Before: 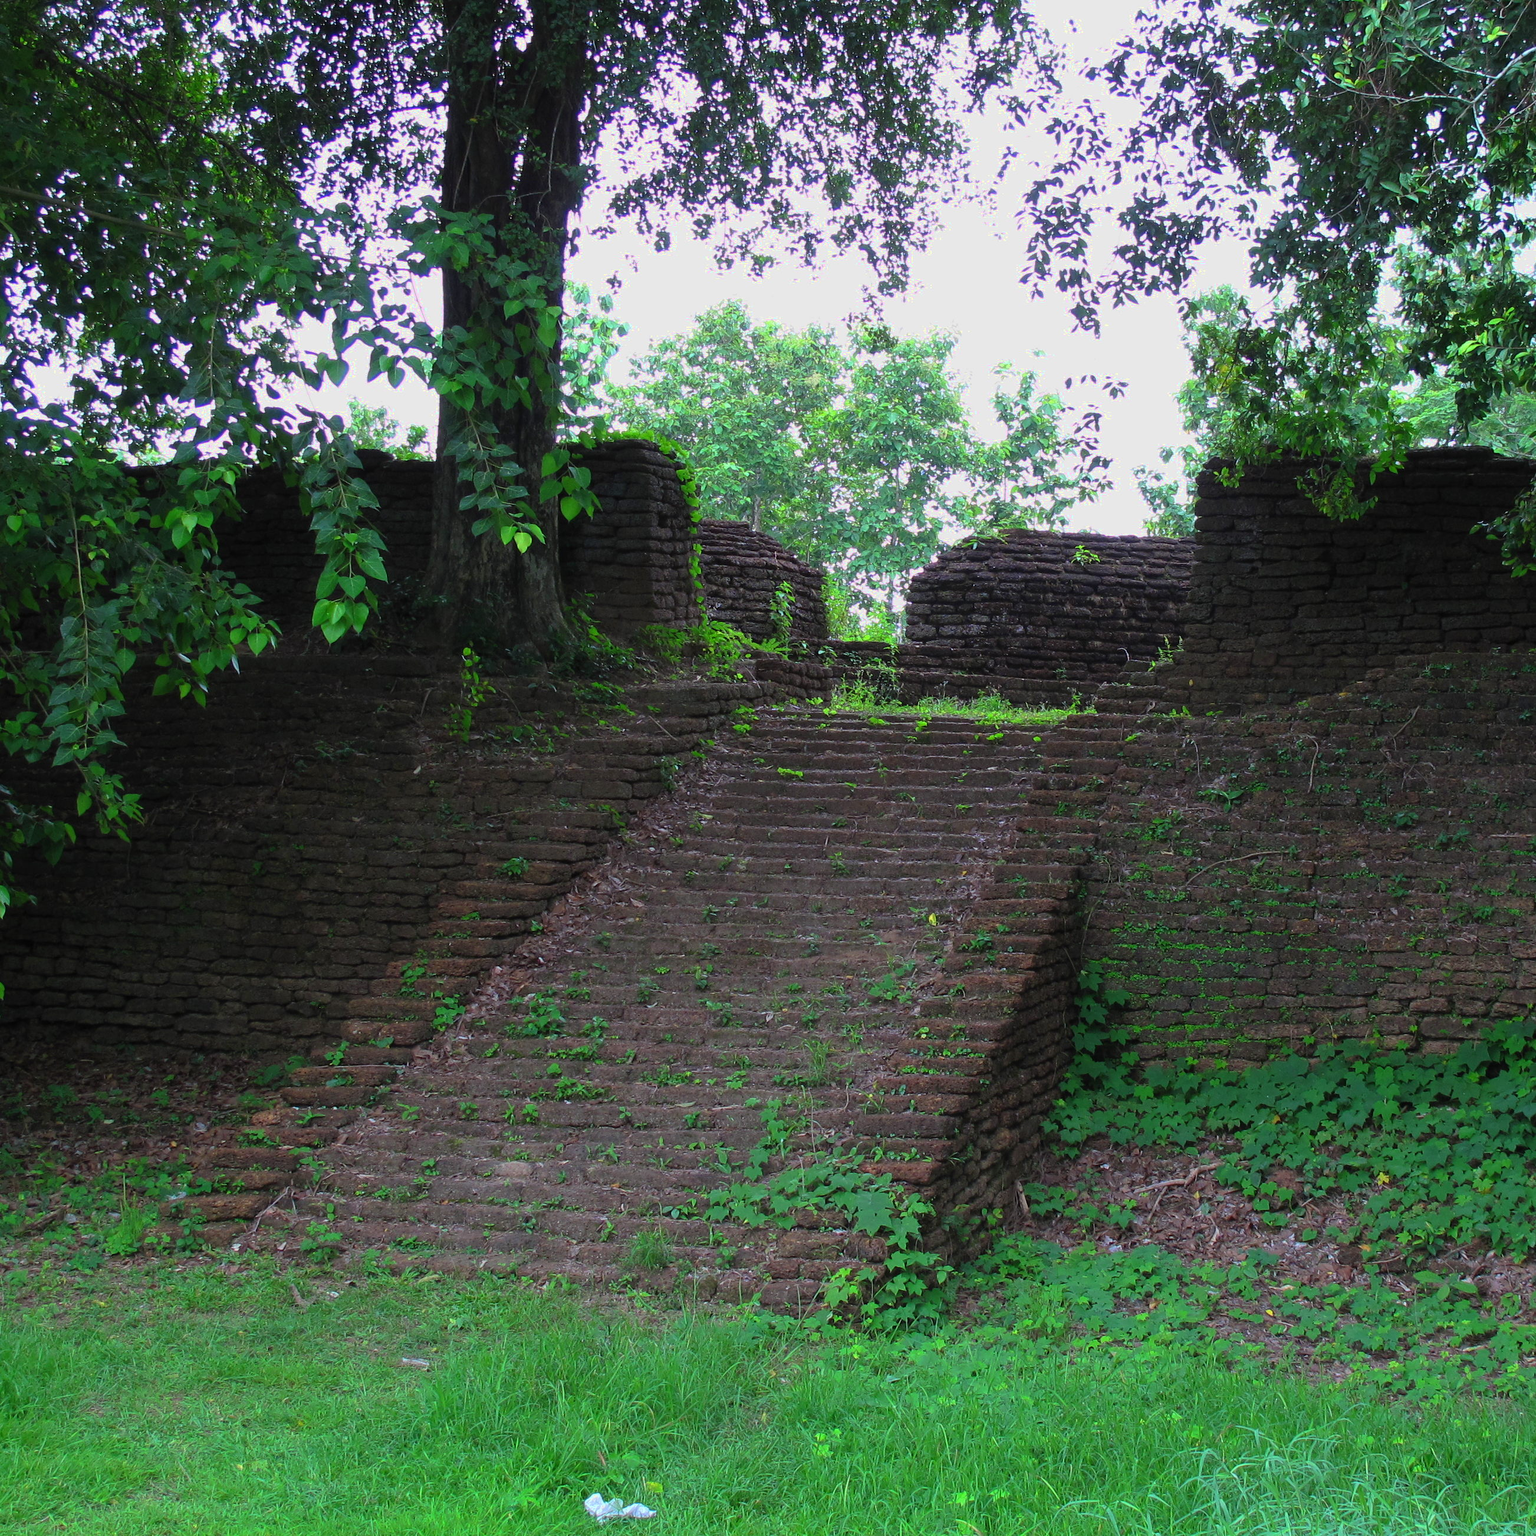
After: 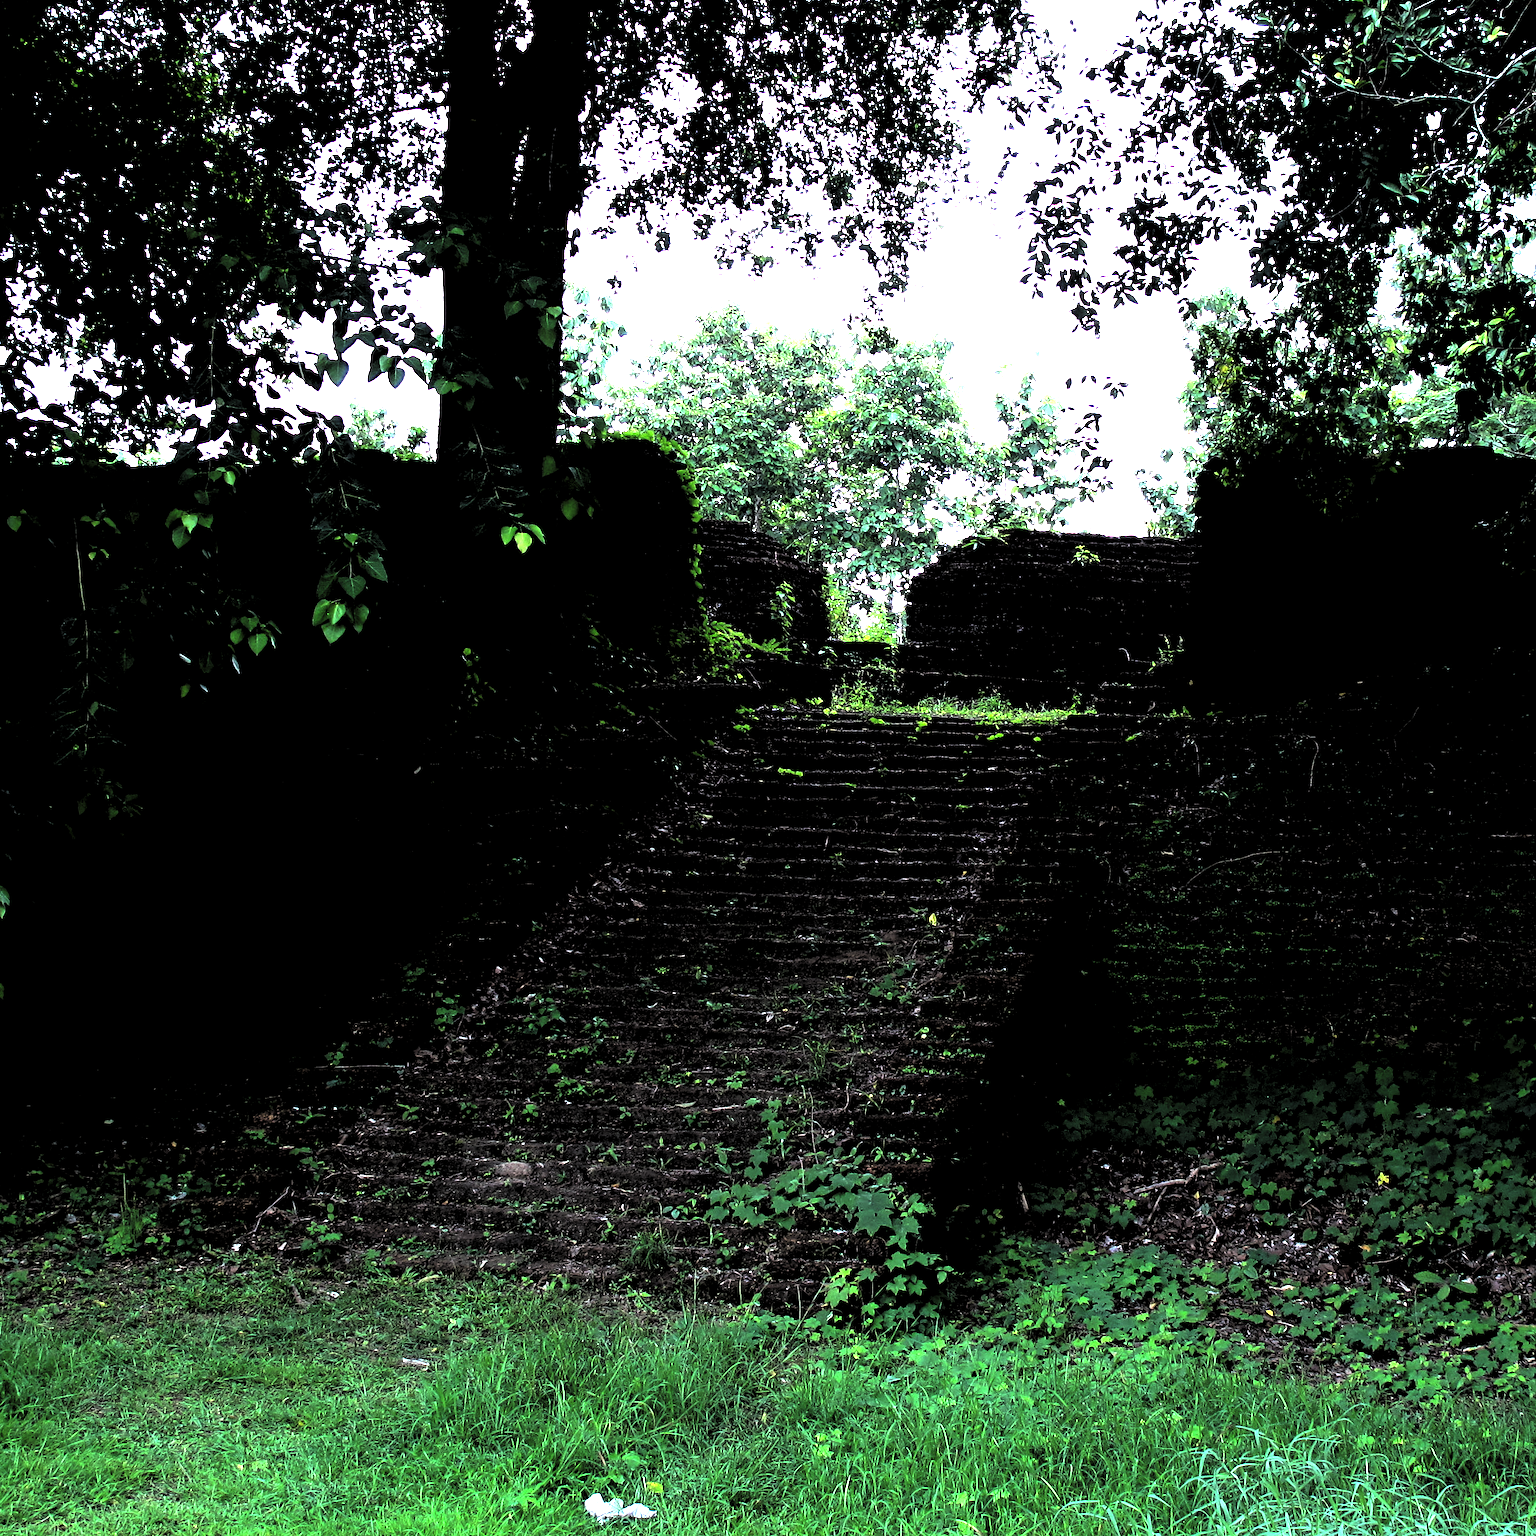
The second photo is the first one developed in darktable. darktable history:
exposure: black level correction 0, exposure 1.199 EV, compensate highlight preservation false
levels: black 0.097%, levels [0.514, 0.759, 1]
